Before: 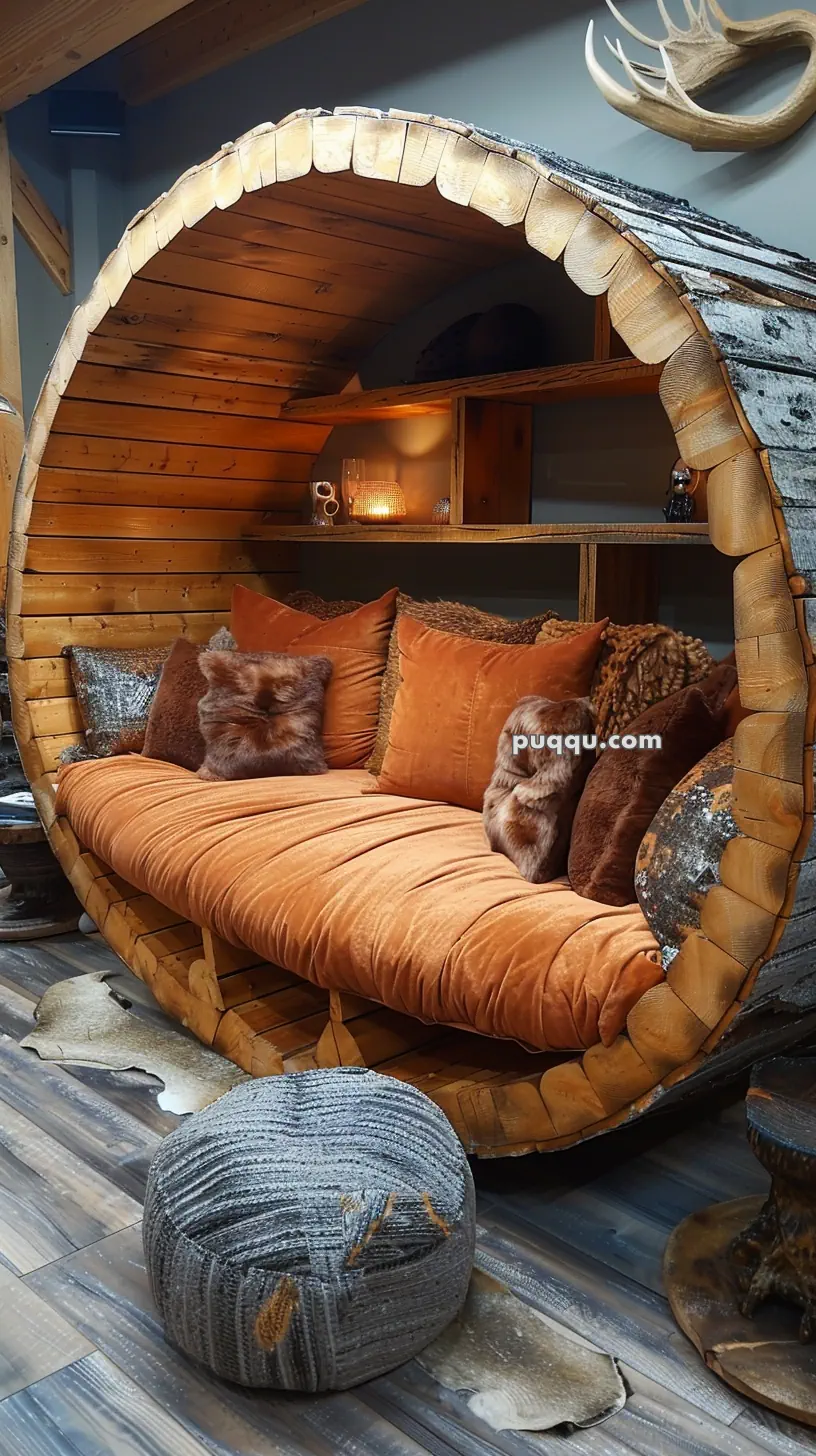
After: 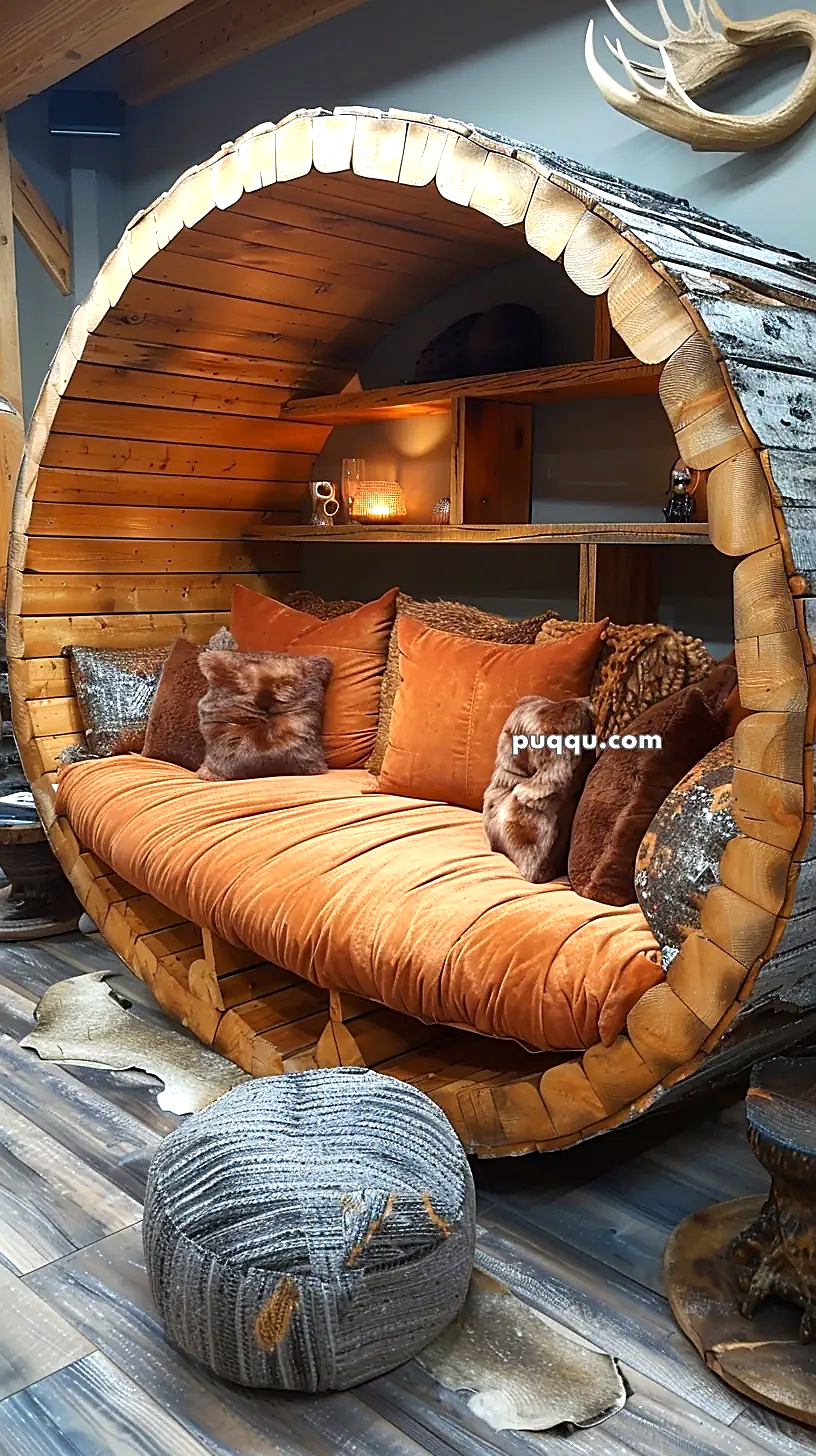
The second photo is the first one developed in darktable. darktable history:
shadows and highlights: shadows 22.7, highlights -48.97, soften with gaussian
exposure: black level correction 0.001, exposure 0.499 EV, compensate highlight preservation false
sharpen: amount 0.499
